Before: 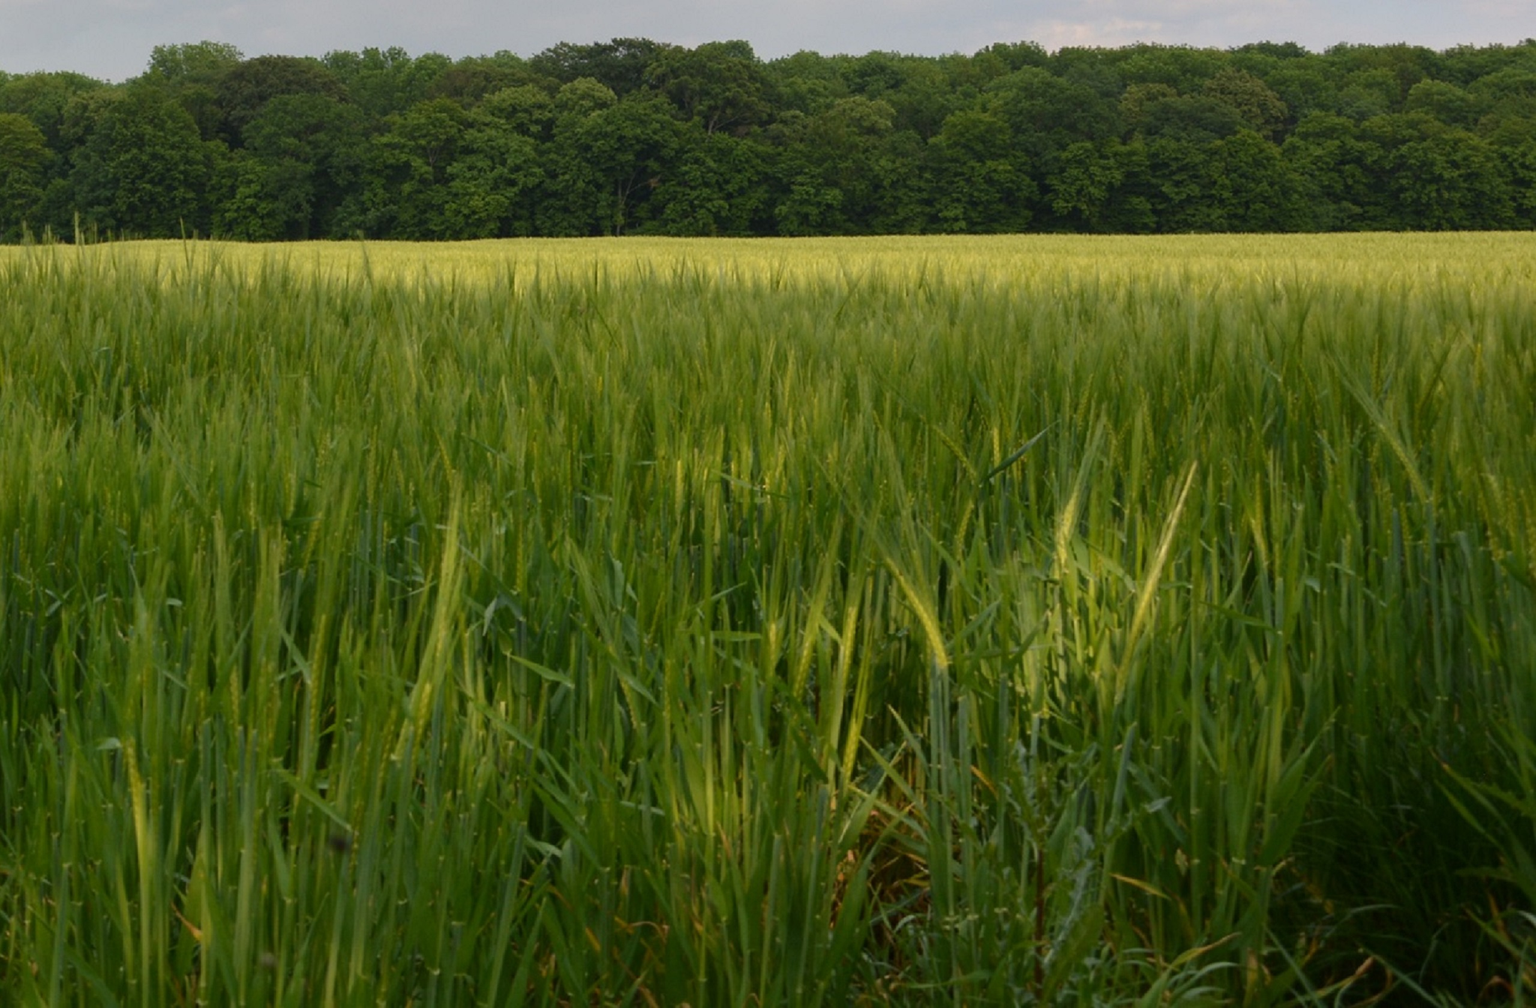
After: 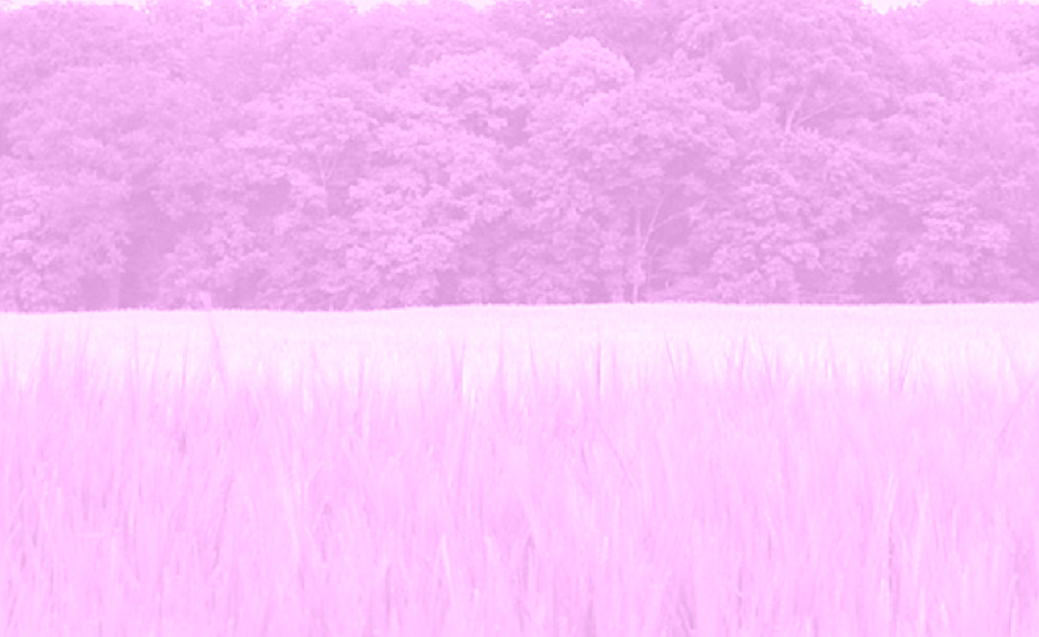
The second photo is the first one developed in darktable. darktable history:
crop: left 15.452%, top 5.459%, right 43.956%, bottom 56.62%
exposure: black level correction 0.001, exposure 1.398 EV, compensate exposure bias true, compensate highlight preservation false
colorize: hue 331.2°, saturation 75%, source mix 30.28%, lightness 70.52%, version 1
sharpen: on, module defaults
